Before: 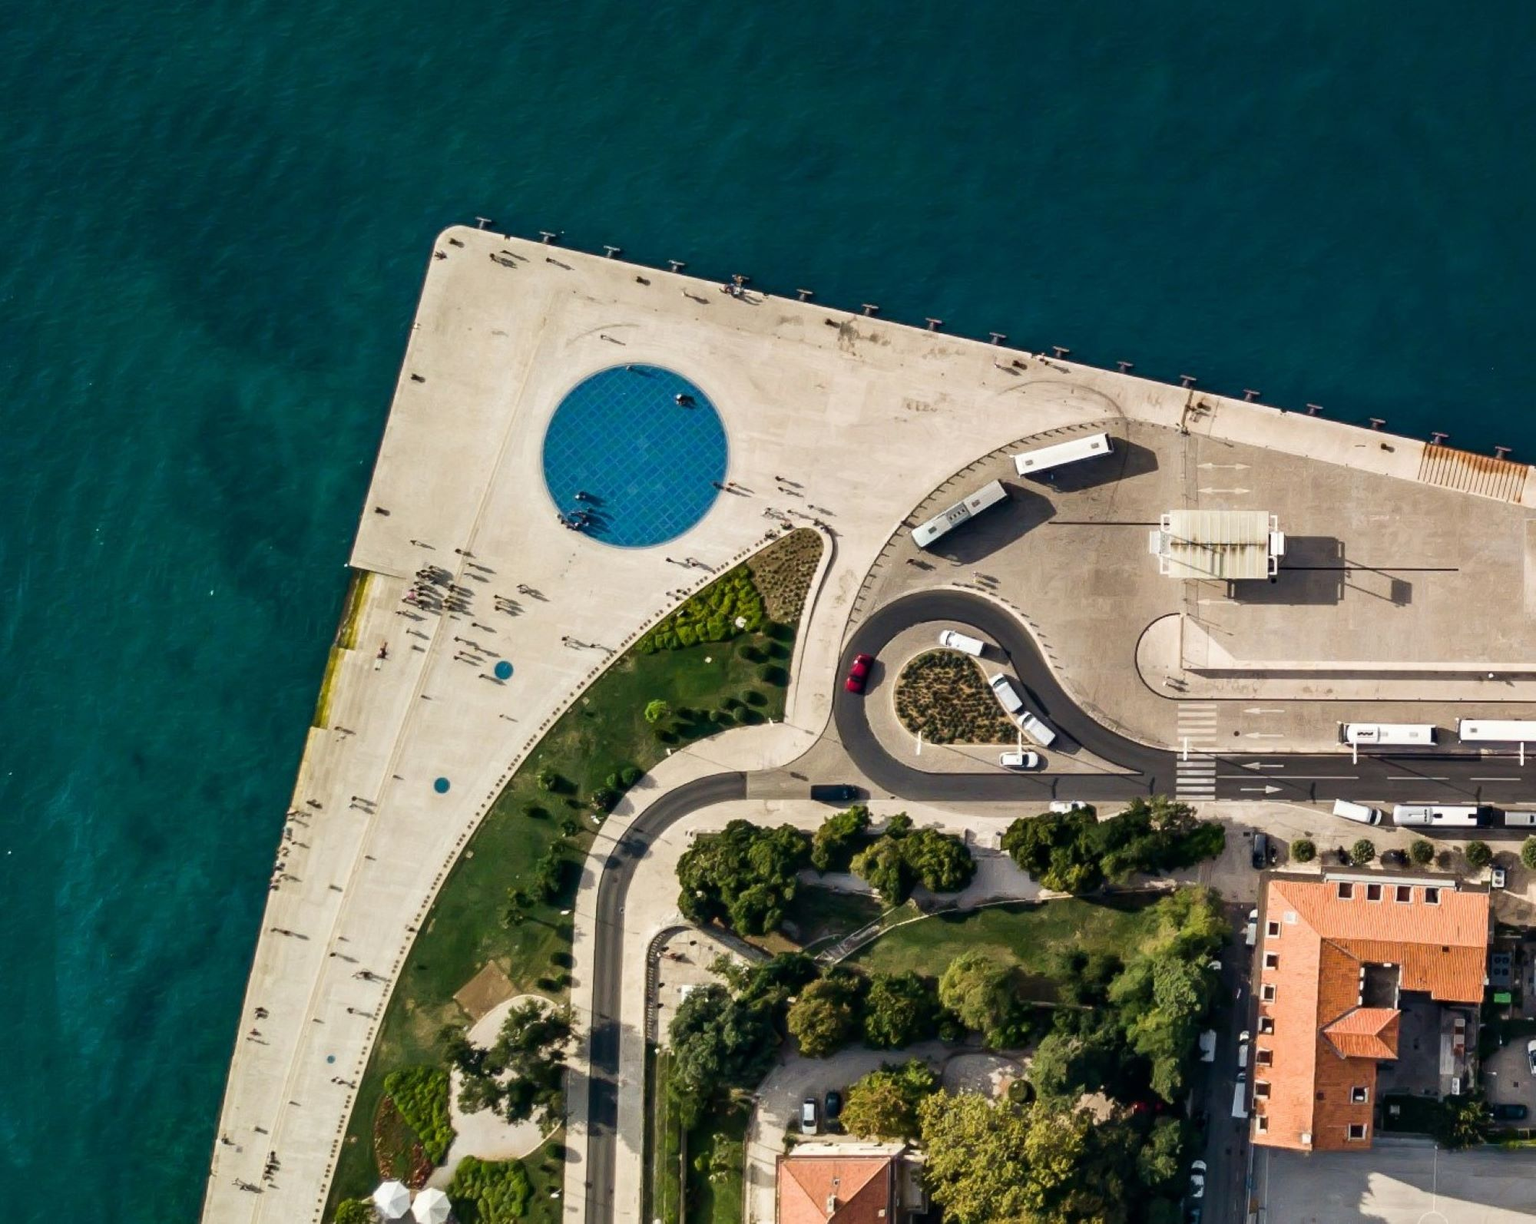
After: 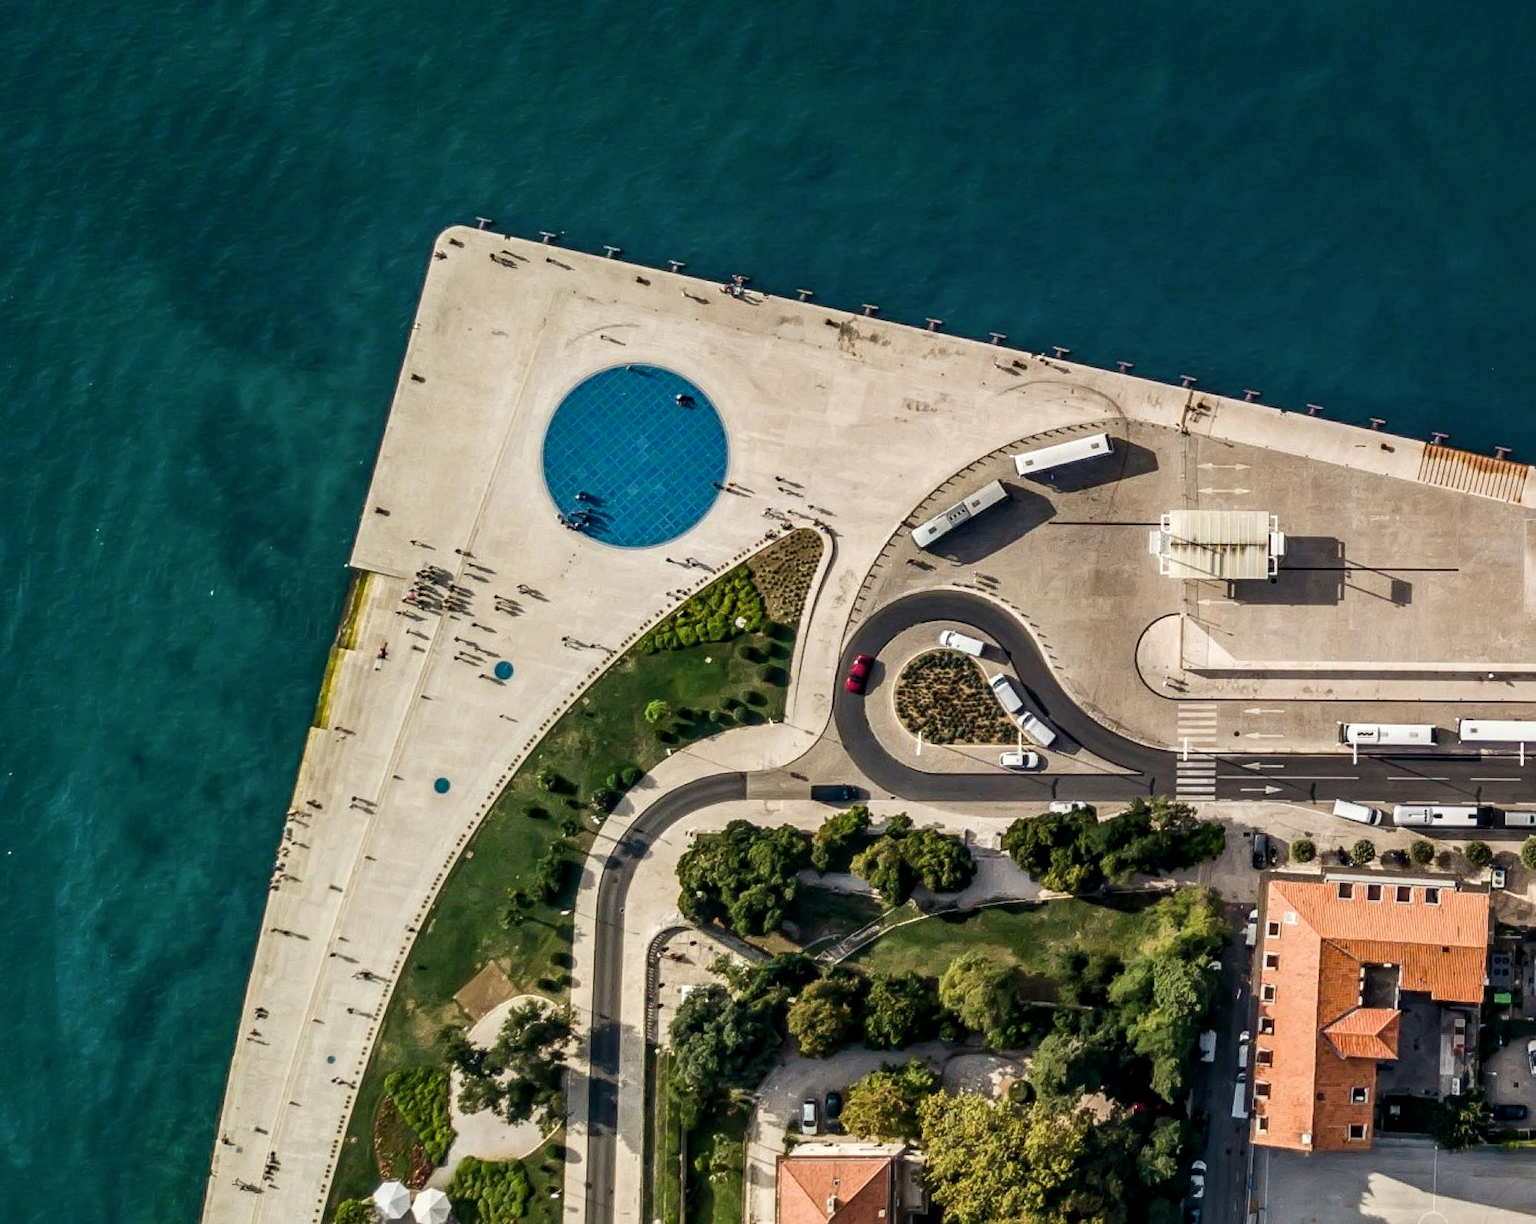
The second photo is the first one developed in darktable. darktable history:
local contrast: highlights 25%, detail 130%
sharpen: amount 0.211
